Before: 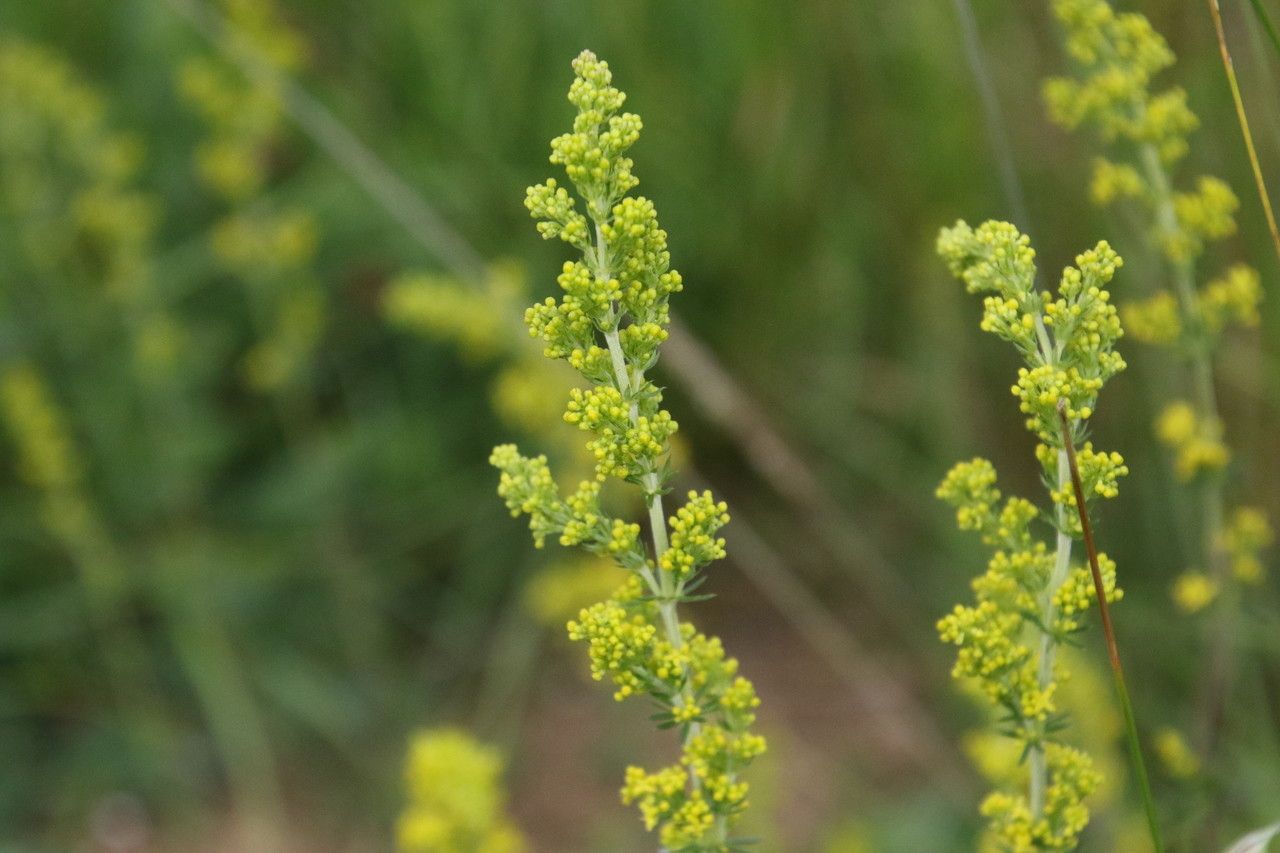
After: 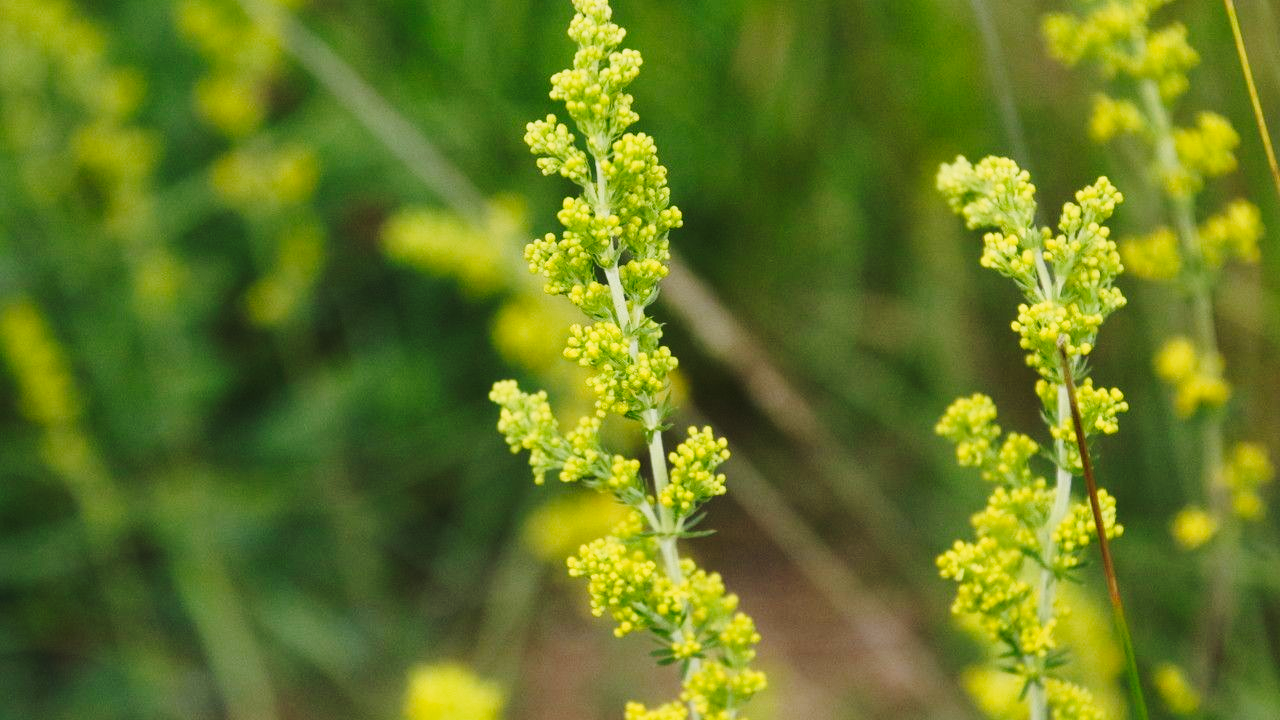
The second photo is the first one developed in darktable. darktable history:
crop: top 7.563%, bottom 7.937%
tone curve: curves: ch0 [(0, 0.026) (0.058, 0.049) (0.246, 0.214) (0.437, 0.498) (0.55, 0.644) (0.657, 0.767) (0.822, 0.9) (1, 0.961)]; ch1 [(0, 0) (0.346, 0.307) (0.408, 0.369) (0.453, 0.457) (0.476, 0.489) (0.502, 0.493) (0.521, 0.515) (0.537, 0.531) (0.612, 0.641) (0.676, 0.728) (1, 1)]; ch2 [(0, 0) (0.346, 0.34) (0.434, 0.46) (0.485, 0.494) (0.5, 0.494) (0.511, 0.504) (0.537, 0.551) (0.579, 0.599) (0.625, 0.686) (1, 1)], preserve colors none
